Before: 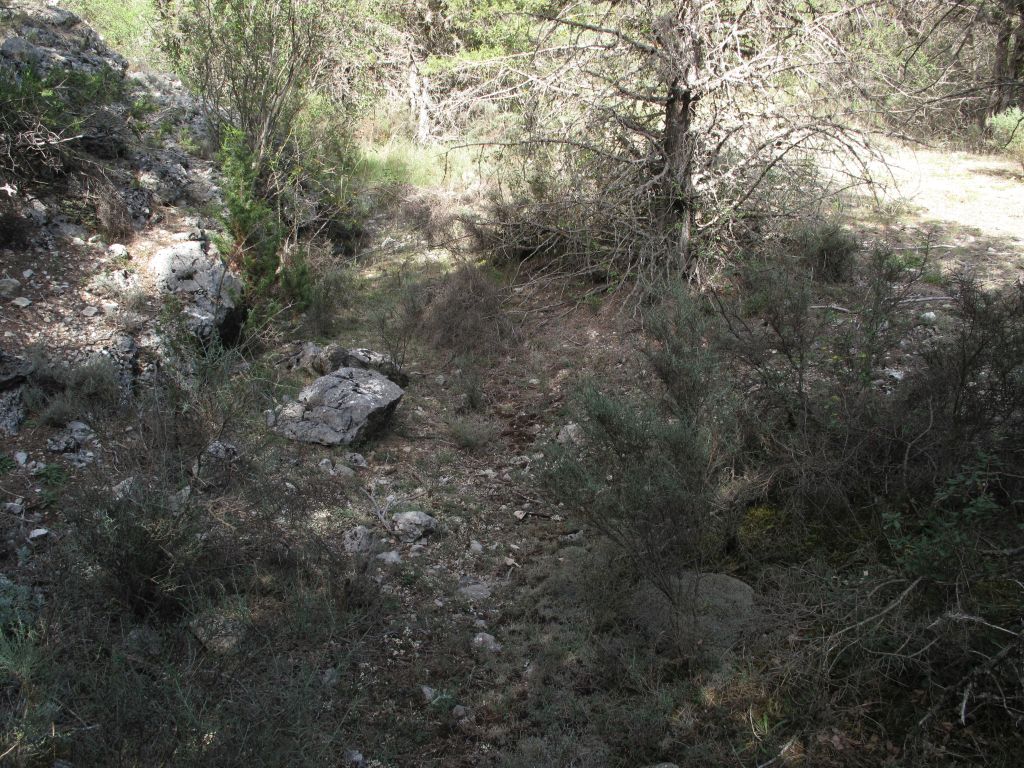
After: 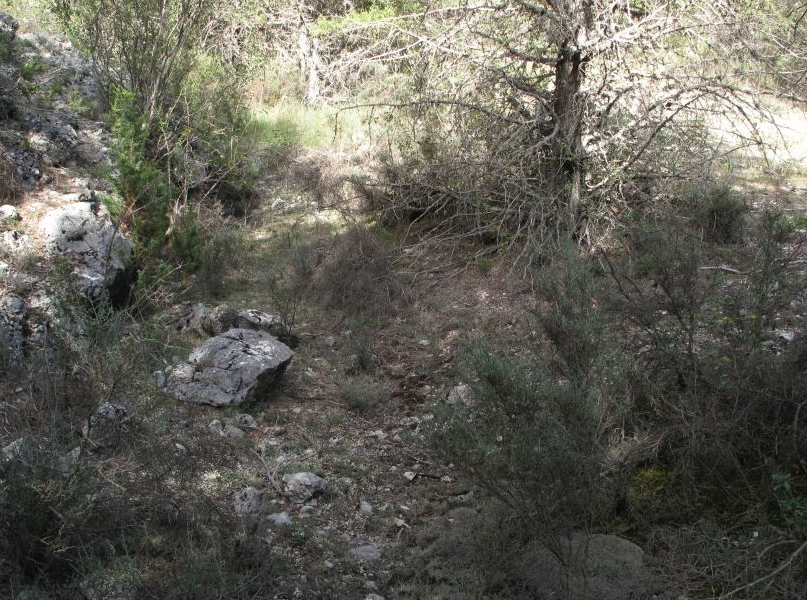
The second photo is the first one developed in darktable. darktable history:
crop and rotate: left 10.77%, top 5.1%, right 10.41%, bottom 16.76%
tone equalizer: on, module defaults
